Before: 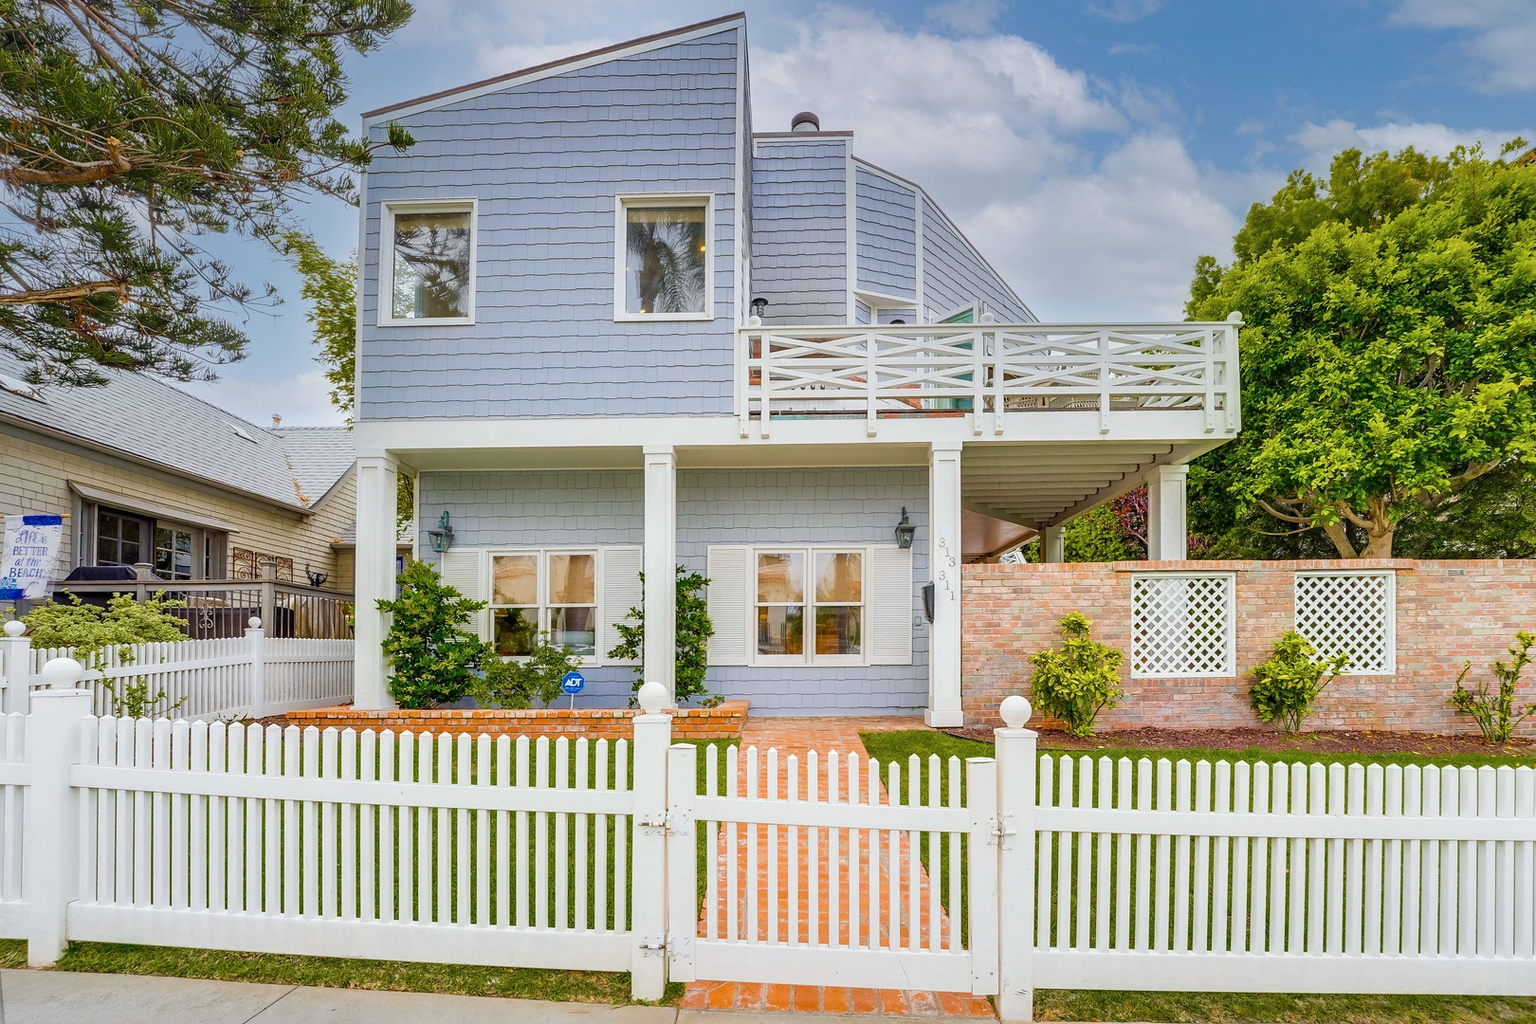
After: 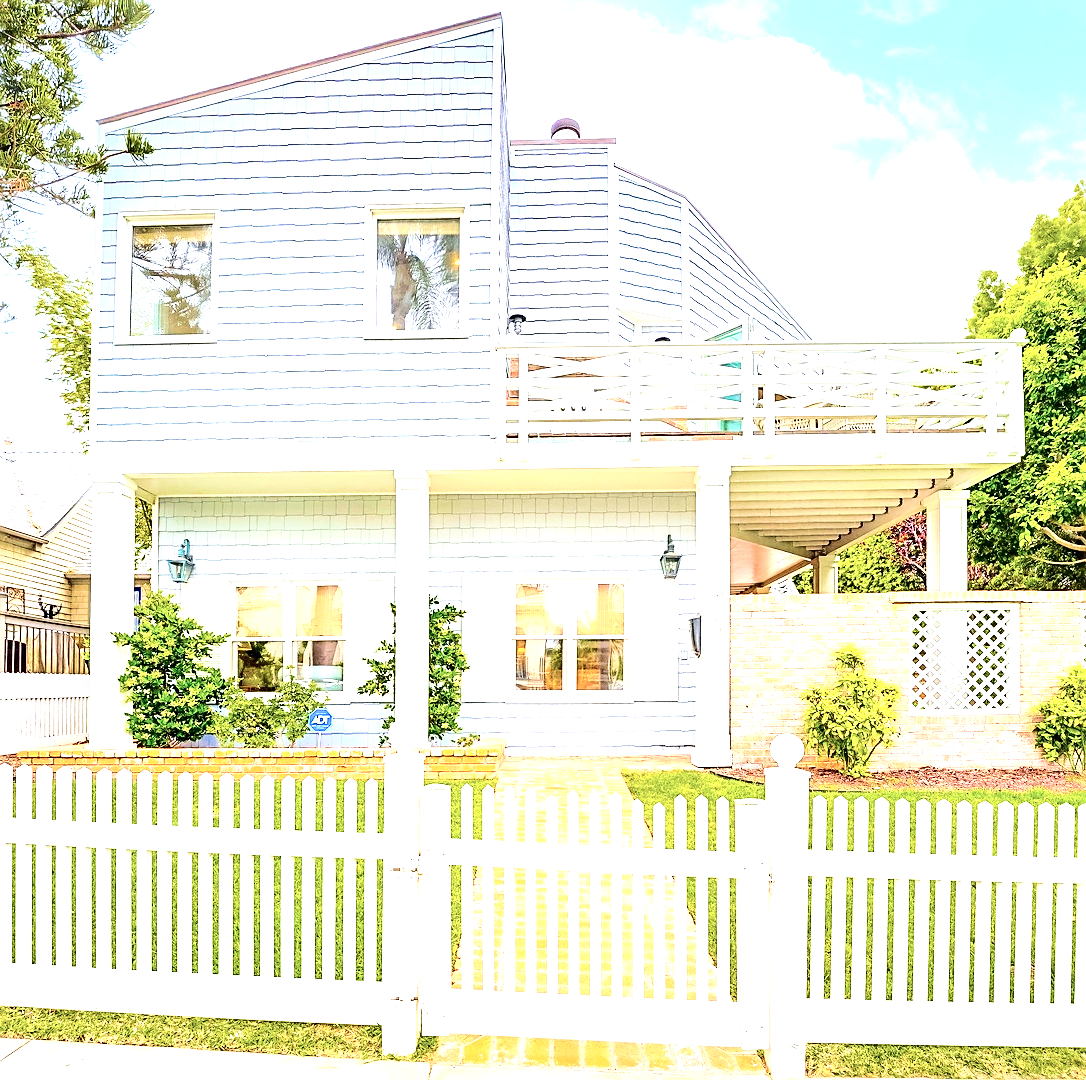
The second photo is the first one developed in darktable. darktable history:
tone equalizer: mask exposure compensation -0.499 EV
tone curve: curves: ch0 [(0, 0) (0.003, 0) (0.011, 0.001) (0.025, 0.003) (0.044, 0.005) (0.069, 0.011) (0.1, 0.021) (0.136, 0.035) (0.177, 0.079) (0.224, 0.134) (0.277, 0.219) (0.335, 0.315) (0.399, 0.42) (0.468, 0.529) (0.543, 0.636) (0.623, 0.727) (0.709, 0.805) (0.801, 0.88) (0.898, 0.957) (1, 1)], color space Lab, independent channels, preserve colors none
exposure: exposure 2.002 EV, compensate highlight preservation false
sharpen: on, module defaults
crop and rotate: left 17.535%, right 15.401%
contrast brightness saturation: saturation -0.058
color balance rgb: perceptual saturation grading › global saturation -3.189%
velvia: strength 44.91%
